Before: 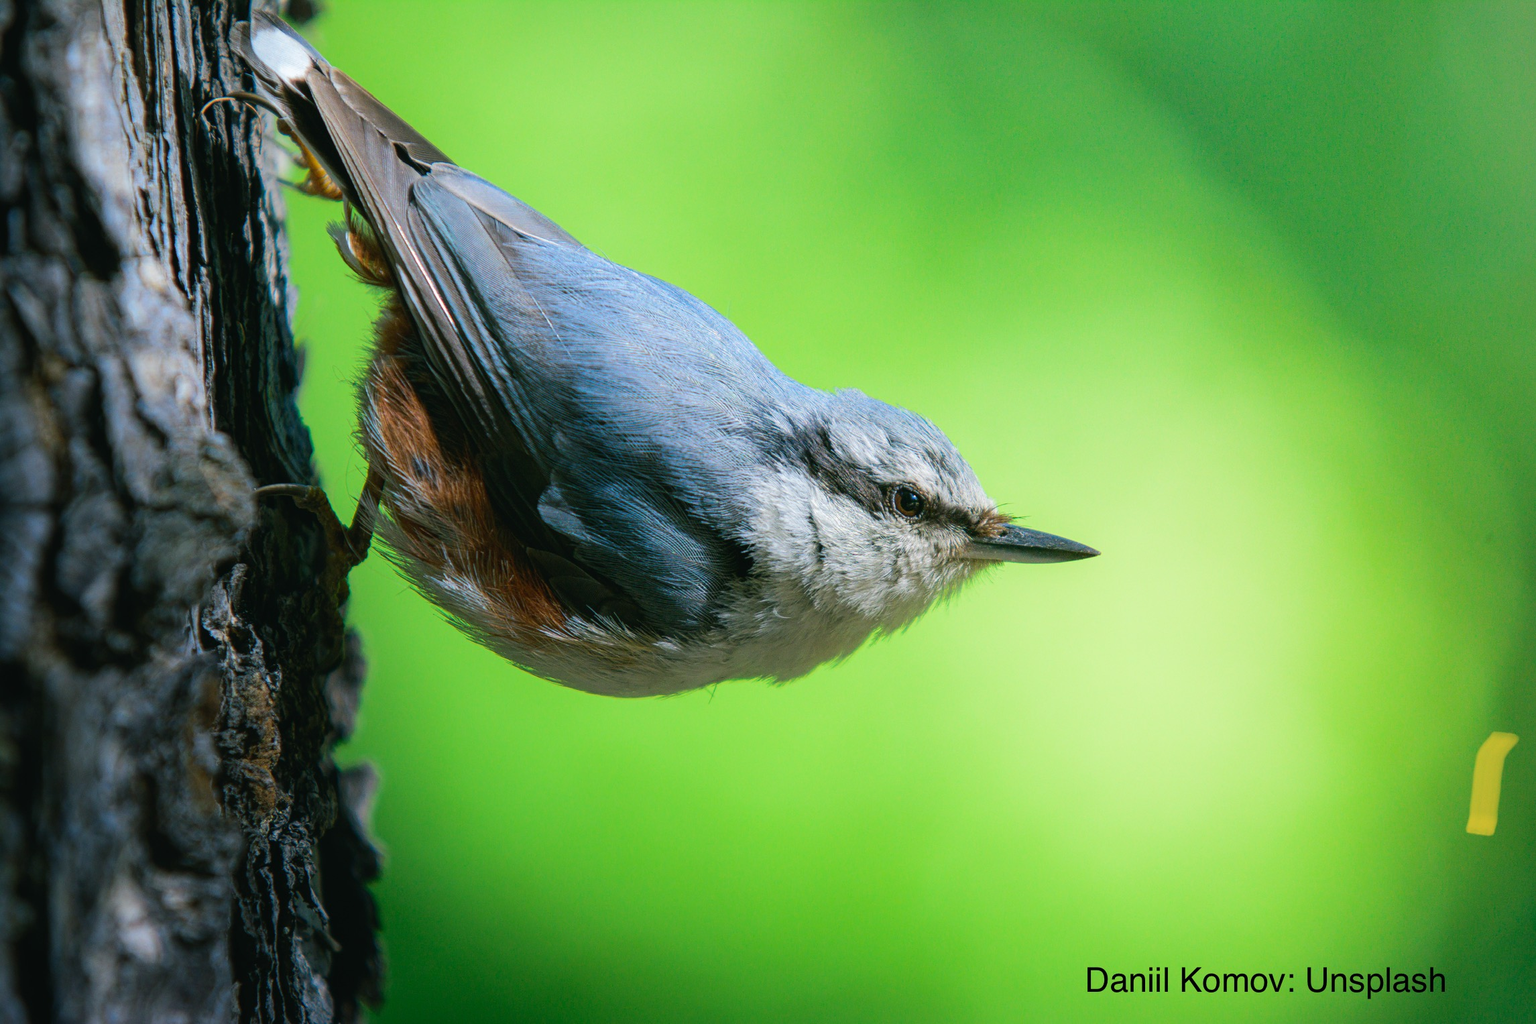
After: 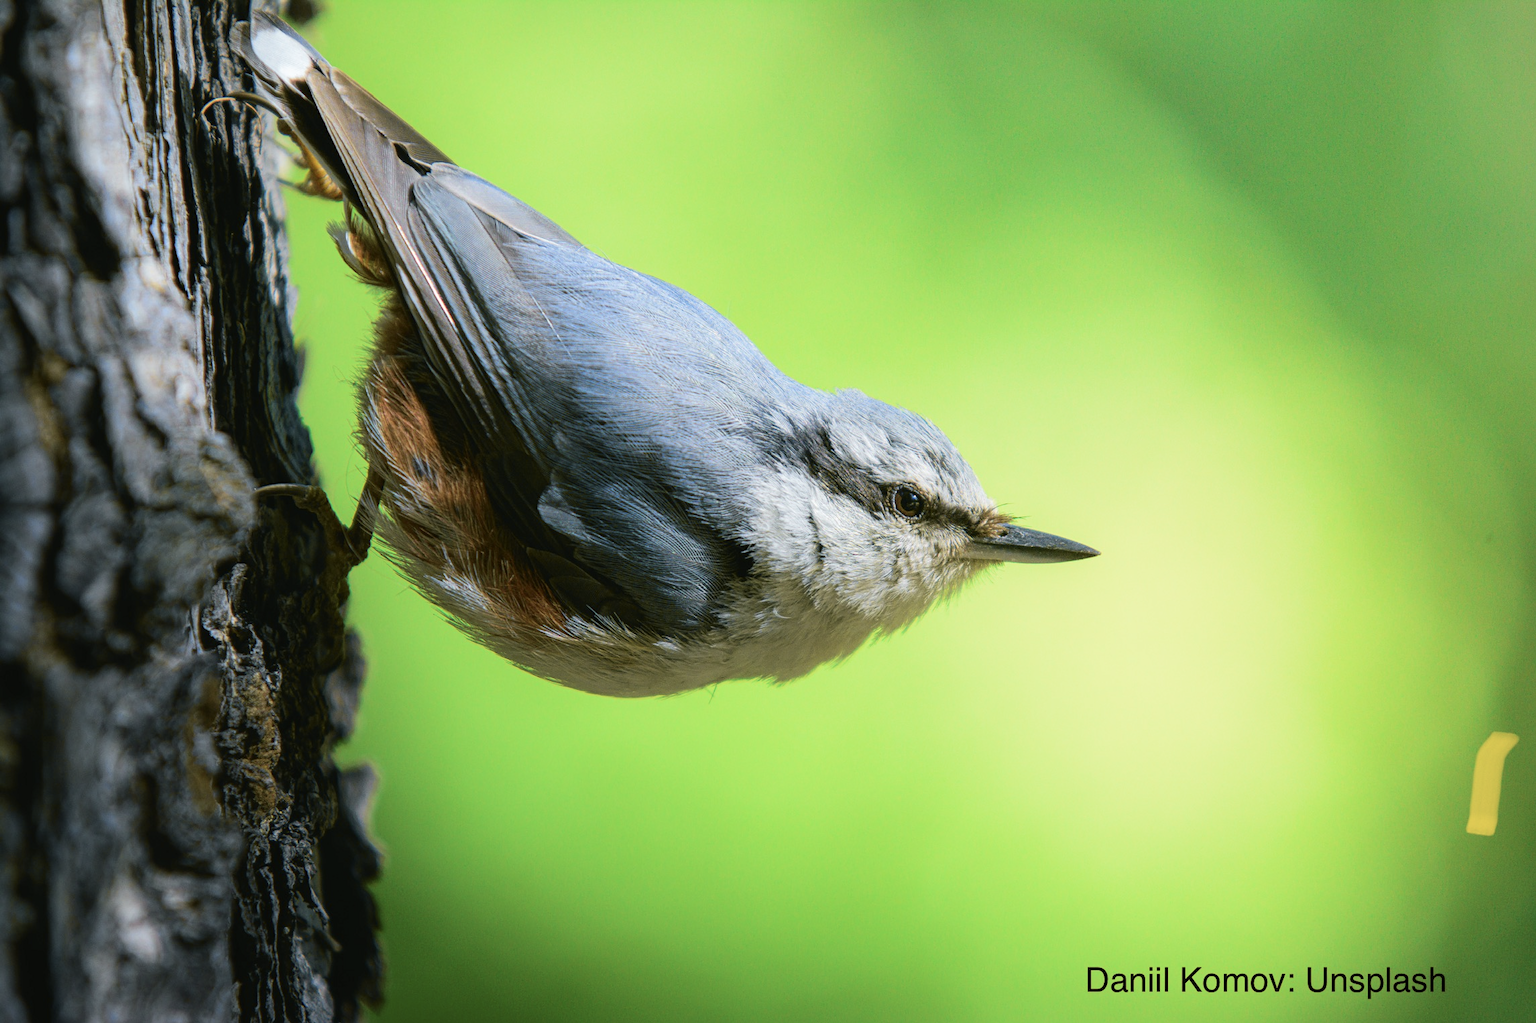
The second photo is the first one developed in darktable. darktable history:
tone curve: curves: ch0 [(0, 0) (0.765, 0.816) (1, 1)]; ch1 [(0, 0) (0.425, 0.464) (0.5, 0.5) (0.531, 0.522) (0.588, 0.575) (0.994, 0.939)]; ch2 [(0, 0) (0.398, 0.435) (0.455, 0.481) (0.501, 0.504) (0.529, 0.544) (0.584, 0.585) (1, 0.911)], color space Lab, independent channels
velvia: on, module defaults
